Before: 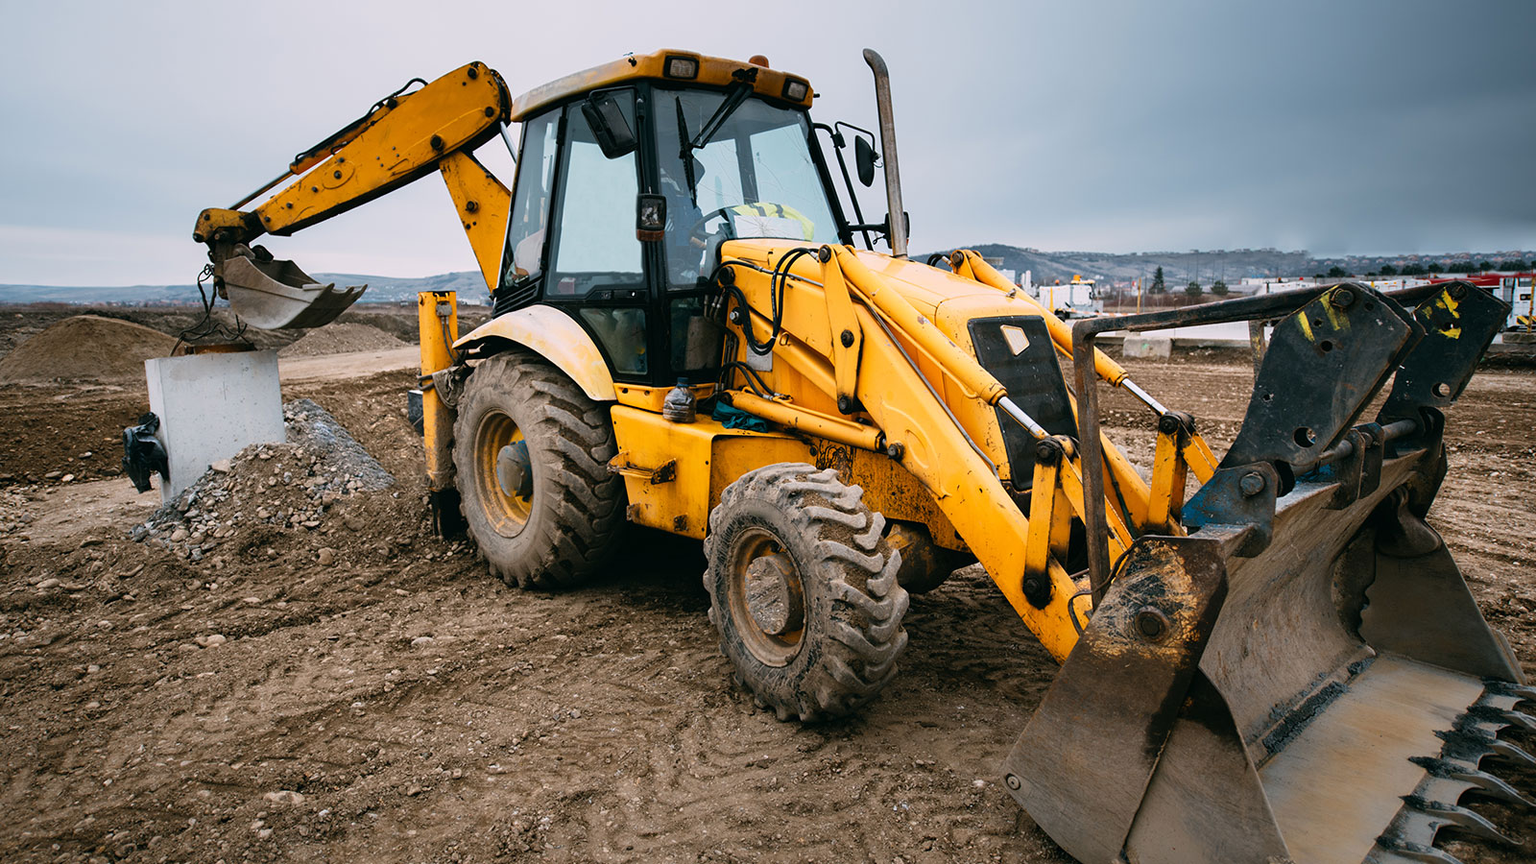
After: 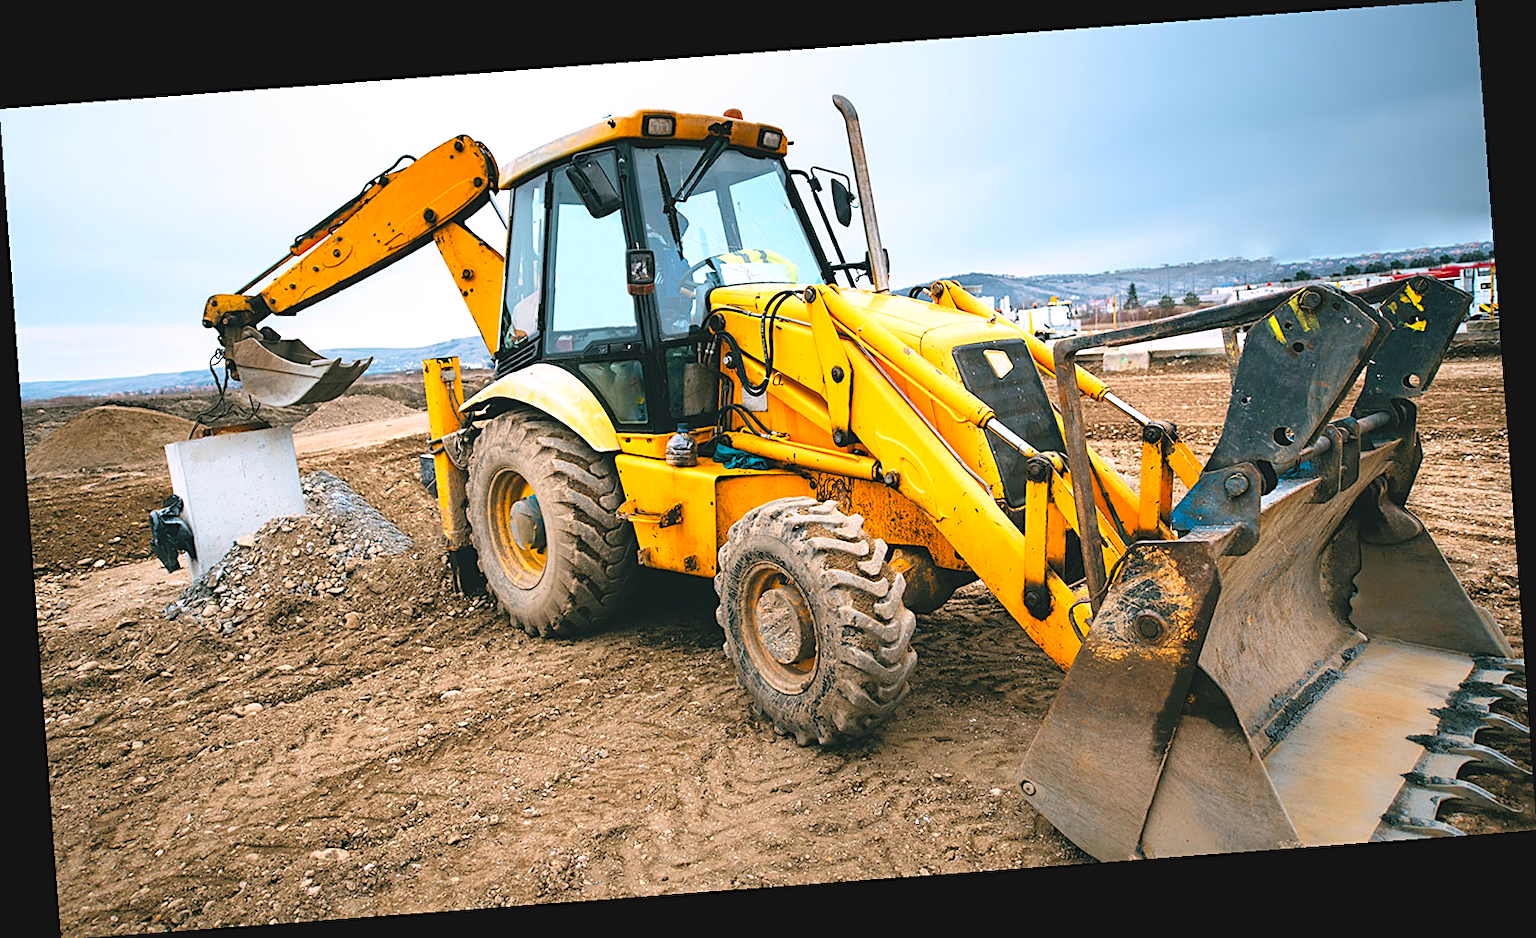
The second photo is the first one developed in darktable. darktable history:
rotate and perspective: rotation -4.25°, automatic cropping off
exposure: black level correction -0.002, exposure 0.54 EV, compensate highlight preservation false
sharpen: on, module defaults
contrast brightness saturation: contrast 0.07, brightness 0.18, saturation 0.4
